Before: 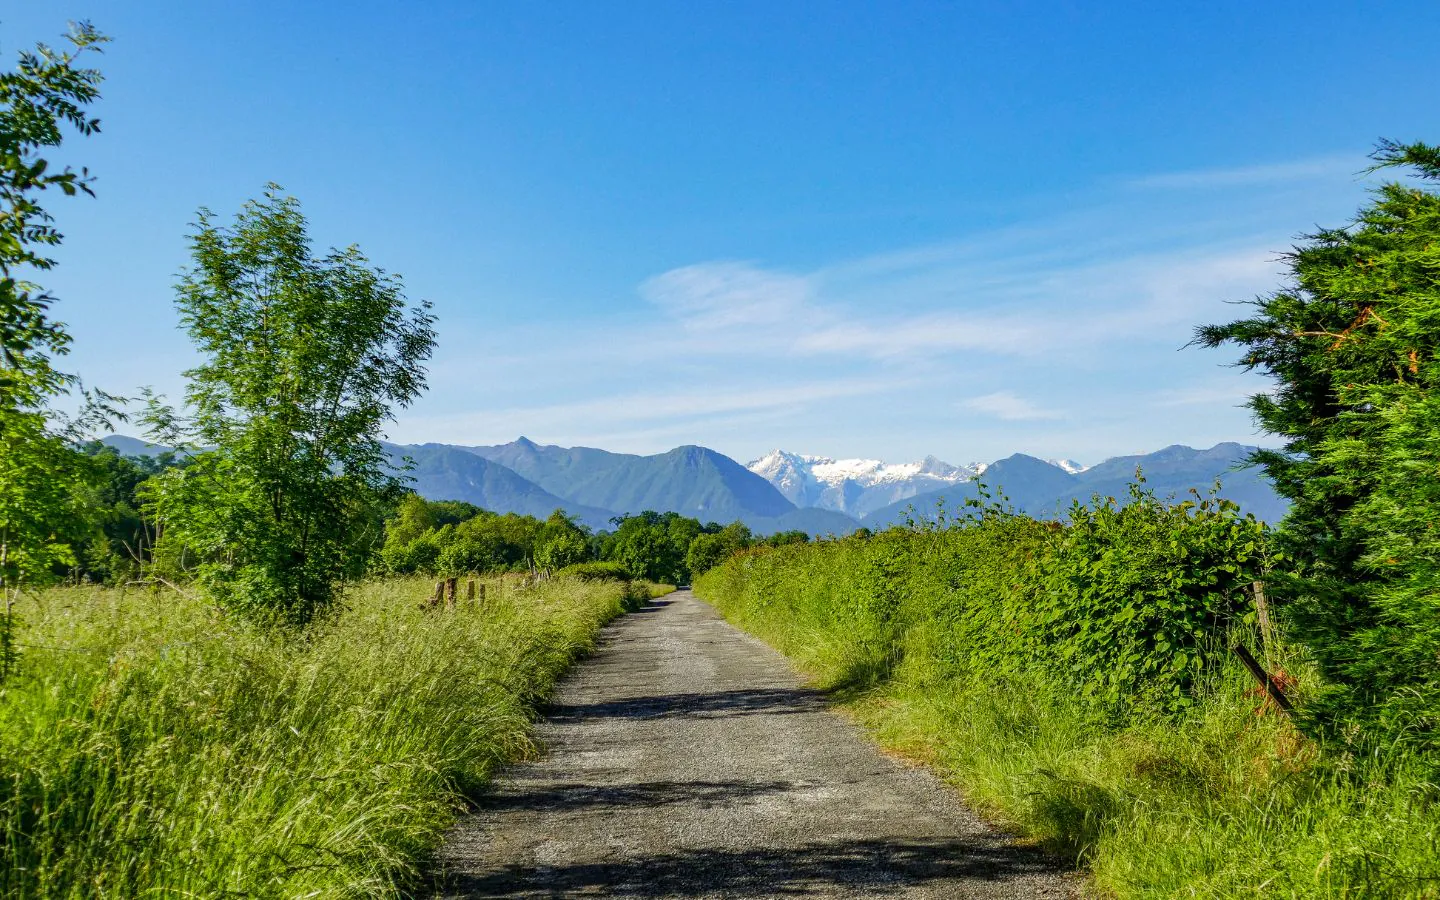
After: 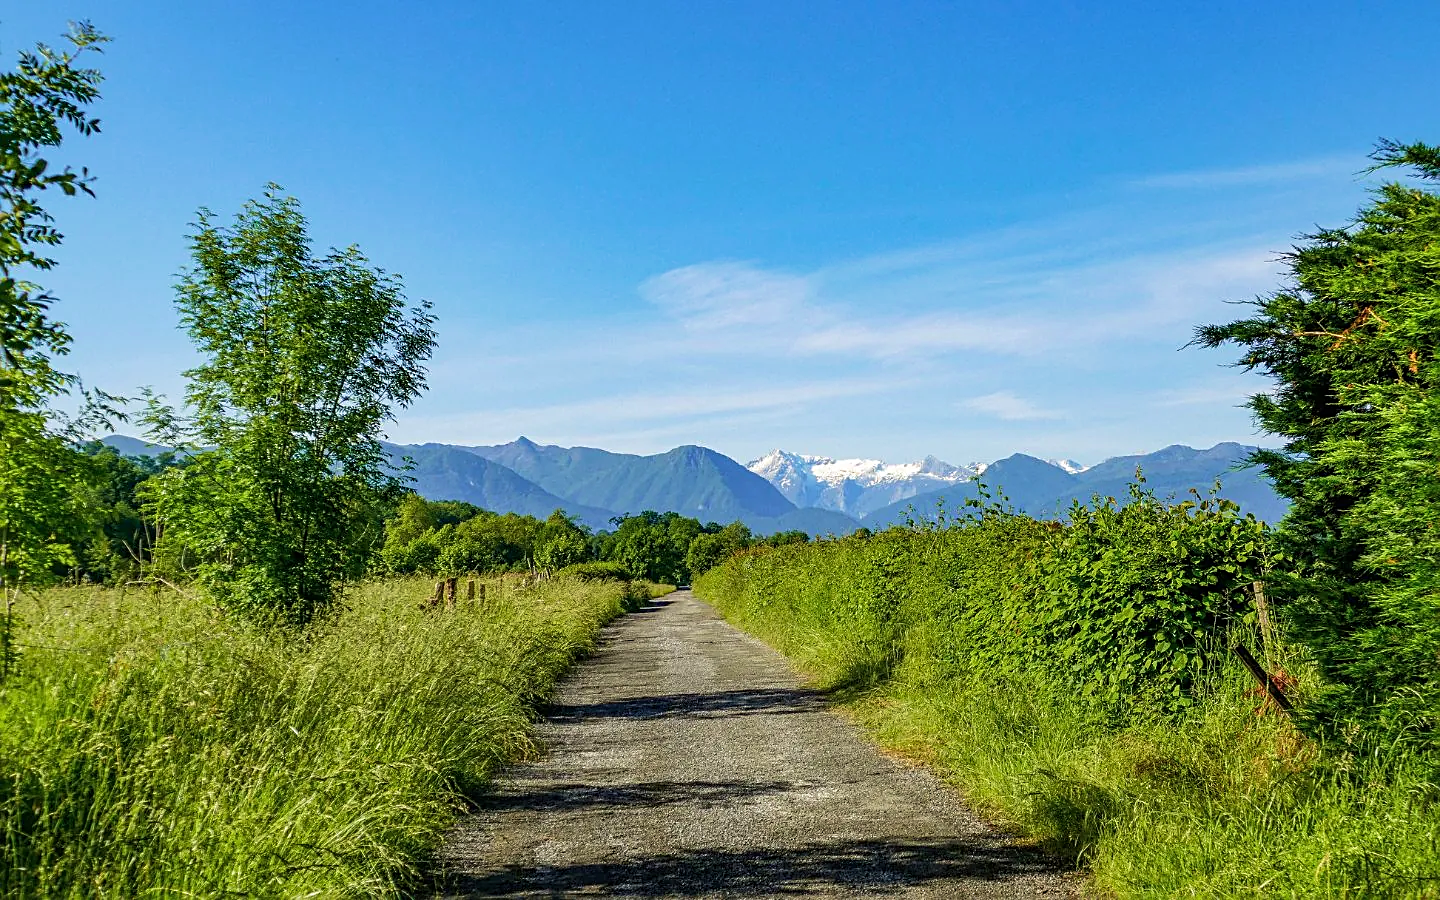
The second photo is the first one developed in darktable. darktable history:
white balance: emerald 1
velvia: on, module defaults
sharpen: on, module defaults
